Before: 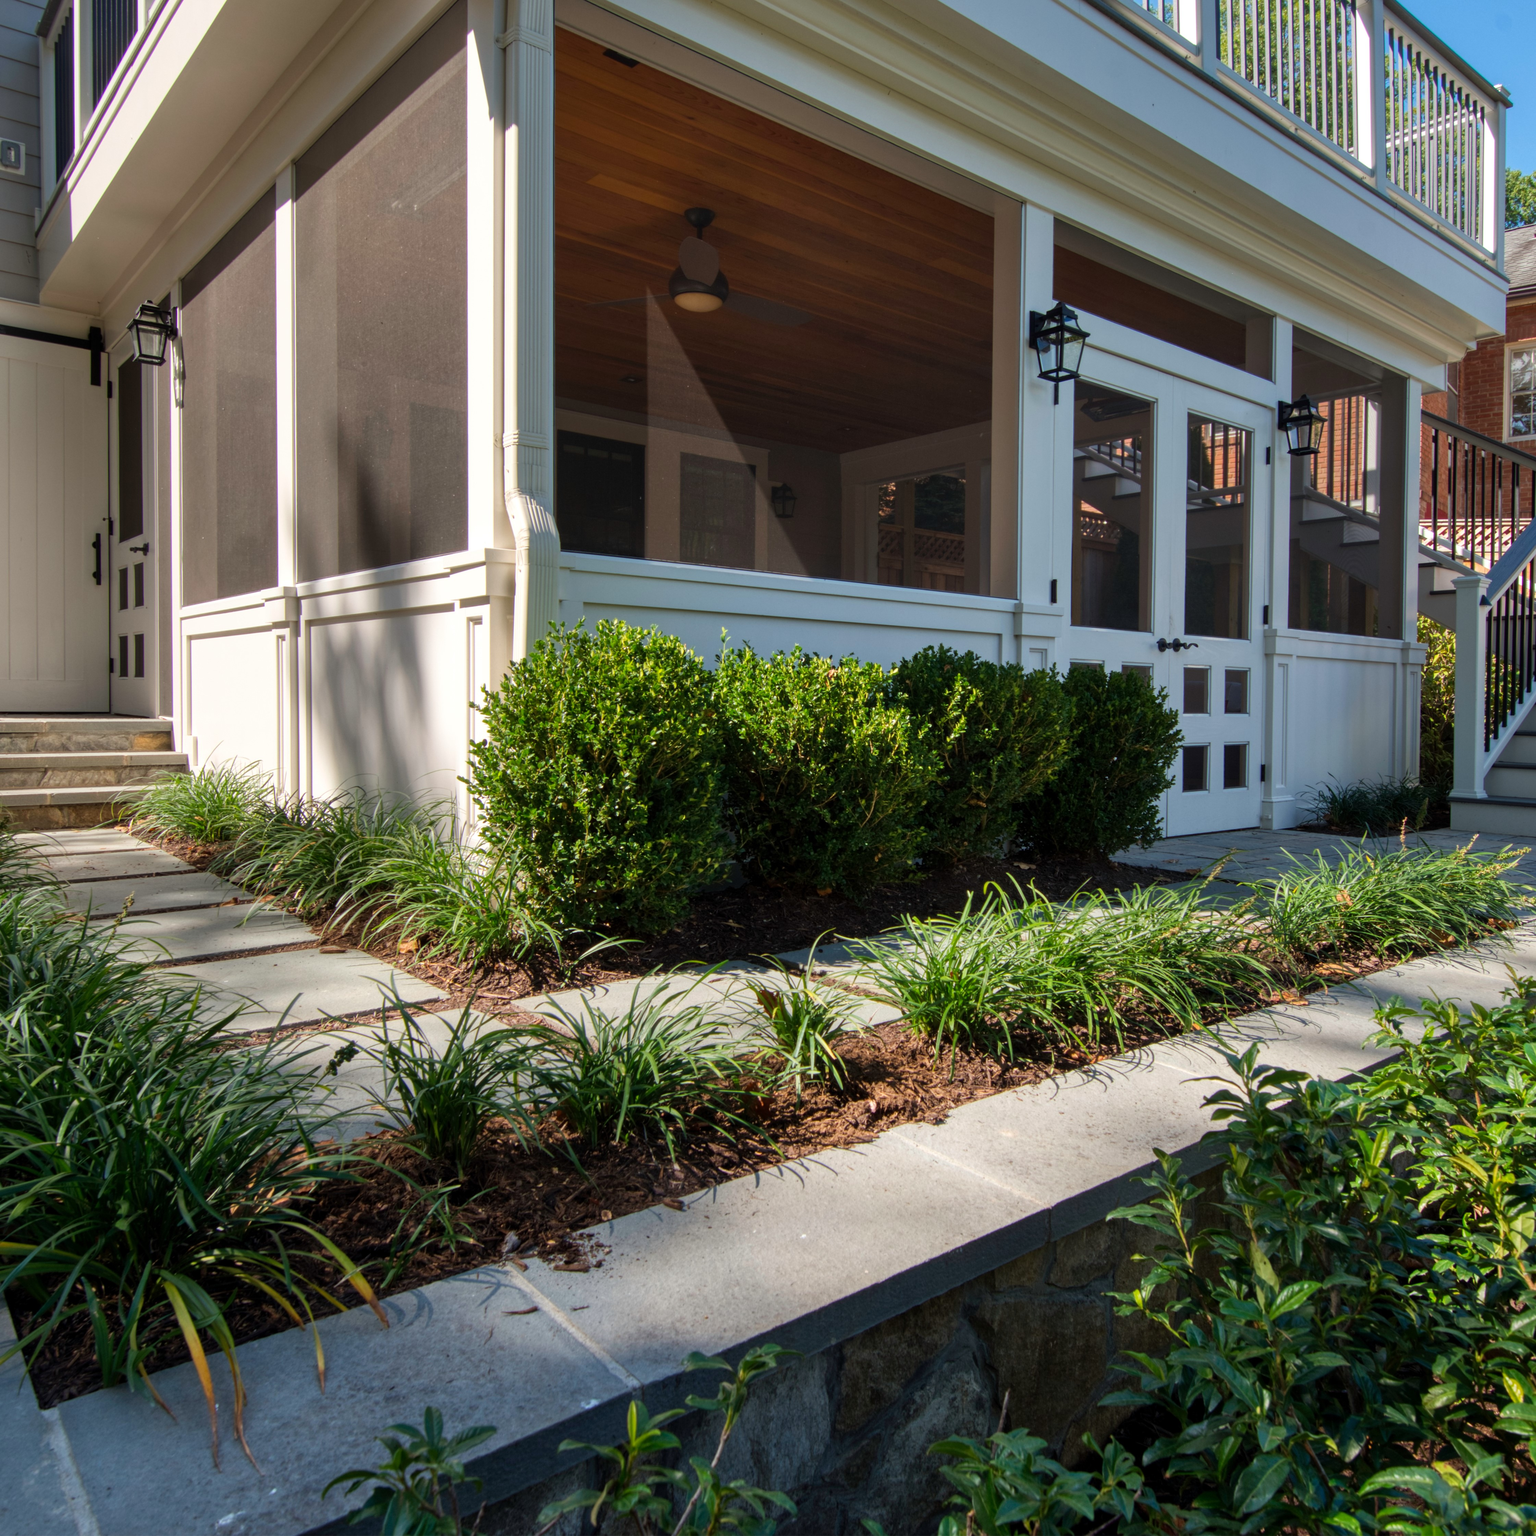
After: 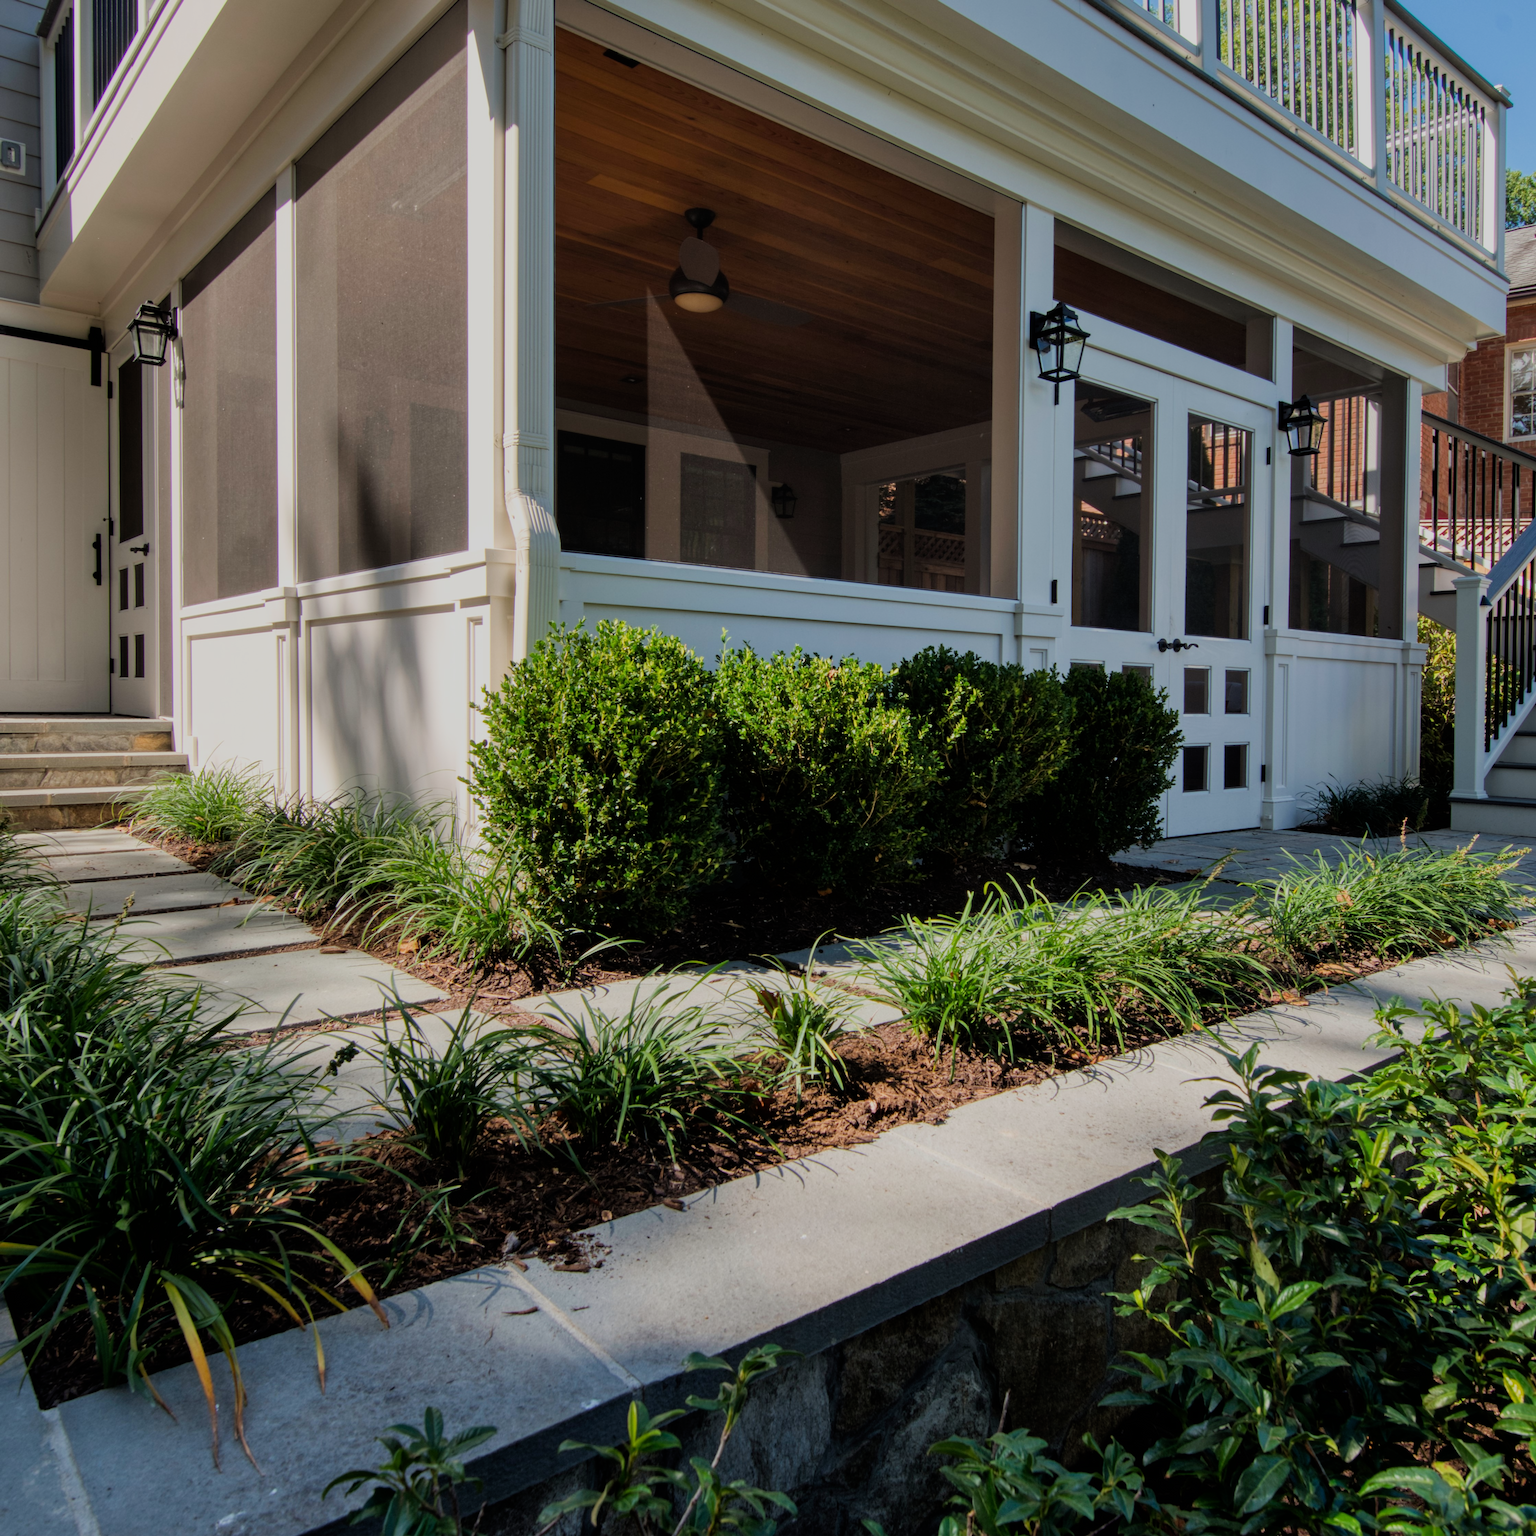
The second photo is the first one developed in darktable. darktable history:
filmic rgb: black relative exposure -7.47 EV, white relative exposure 4.88 EV, hardness 3.4
